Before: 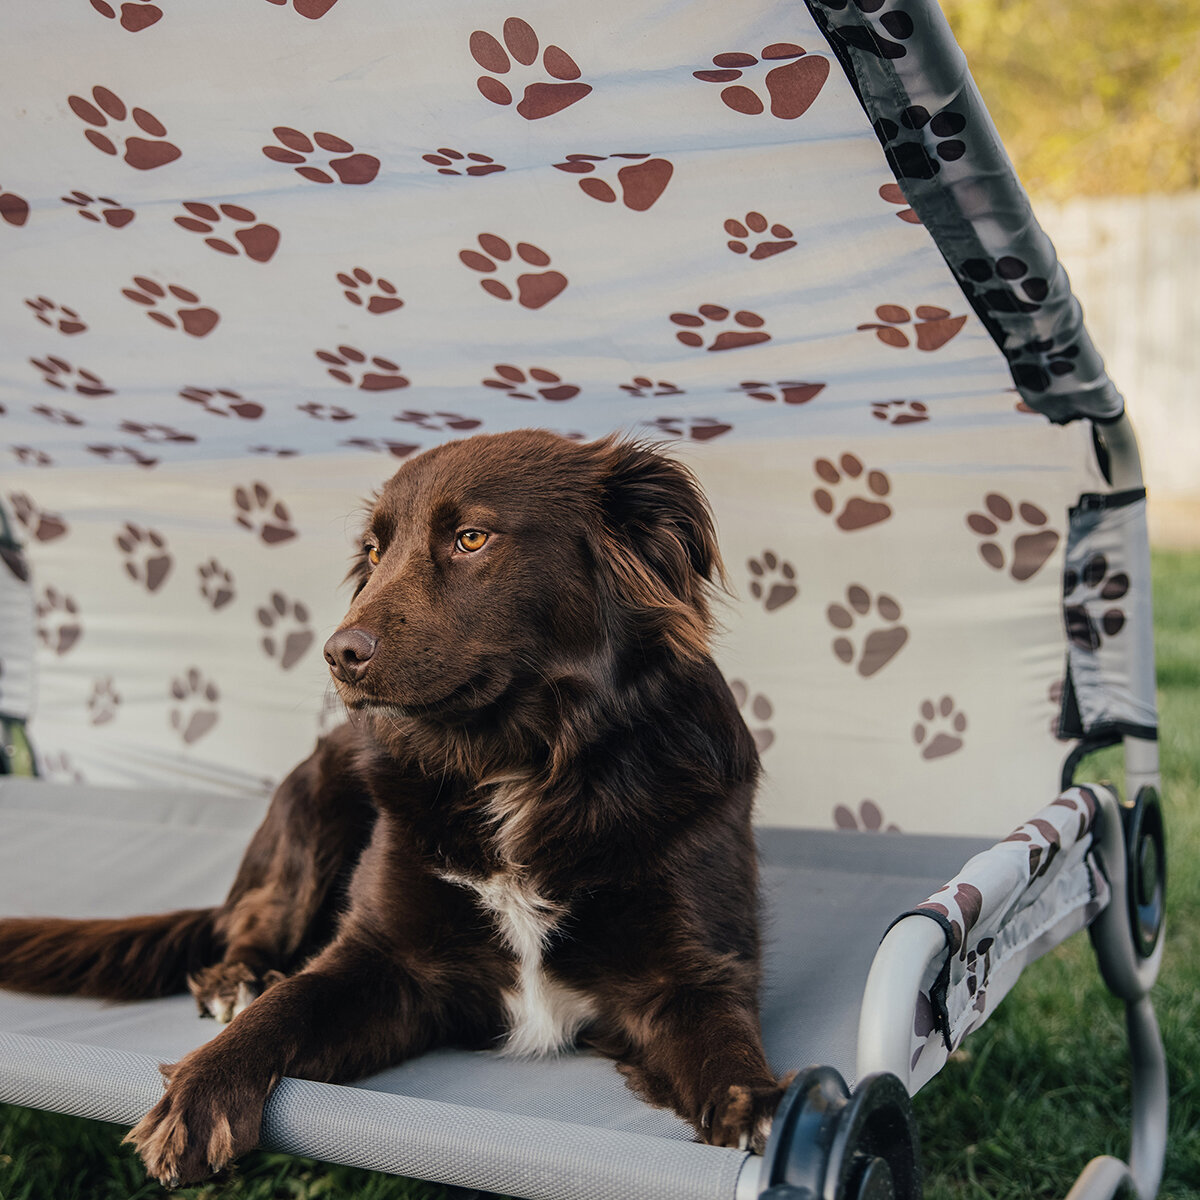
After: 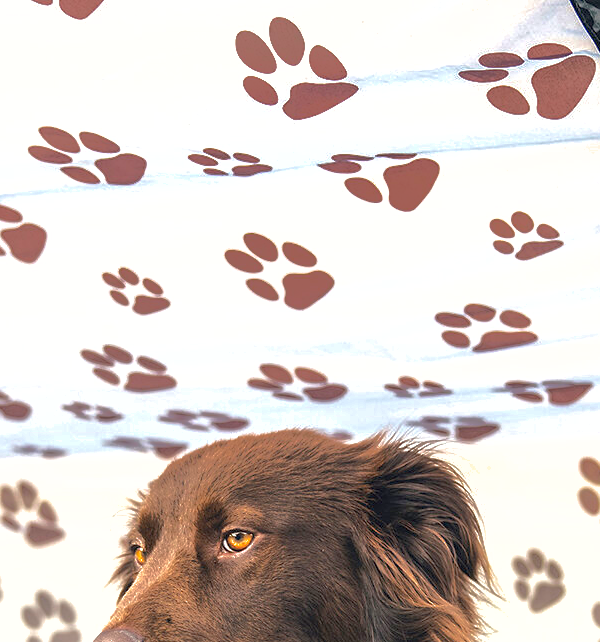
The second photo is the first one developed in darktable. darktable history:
crop: left 19.556%, right 30.401%, bottom 46.458%
exposure: exposure 1.25 EV, compensate exposure bias true, compensate highlight preservation false
shadows and highlights: highlights -60
